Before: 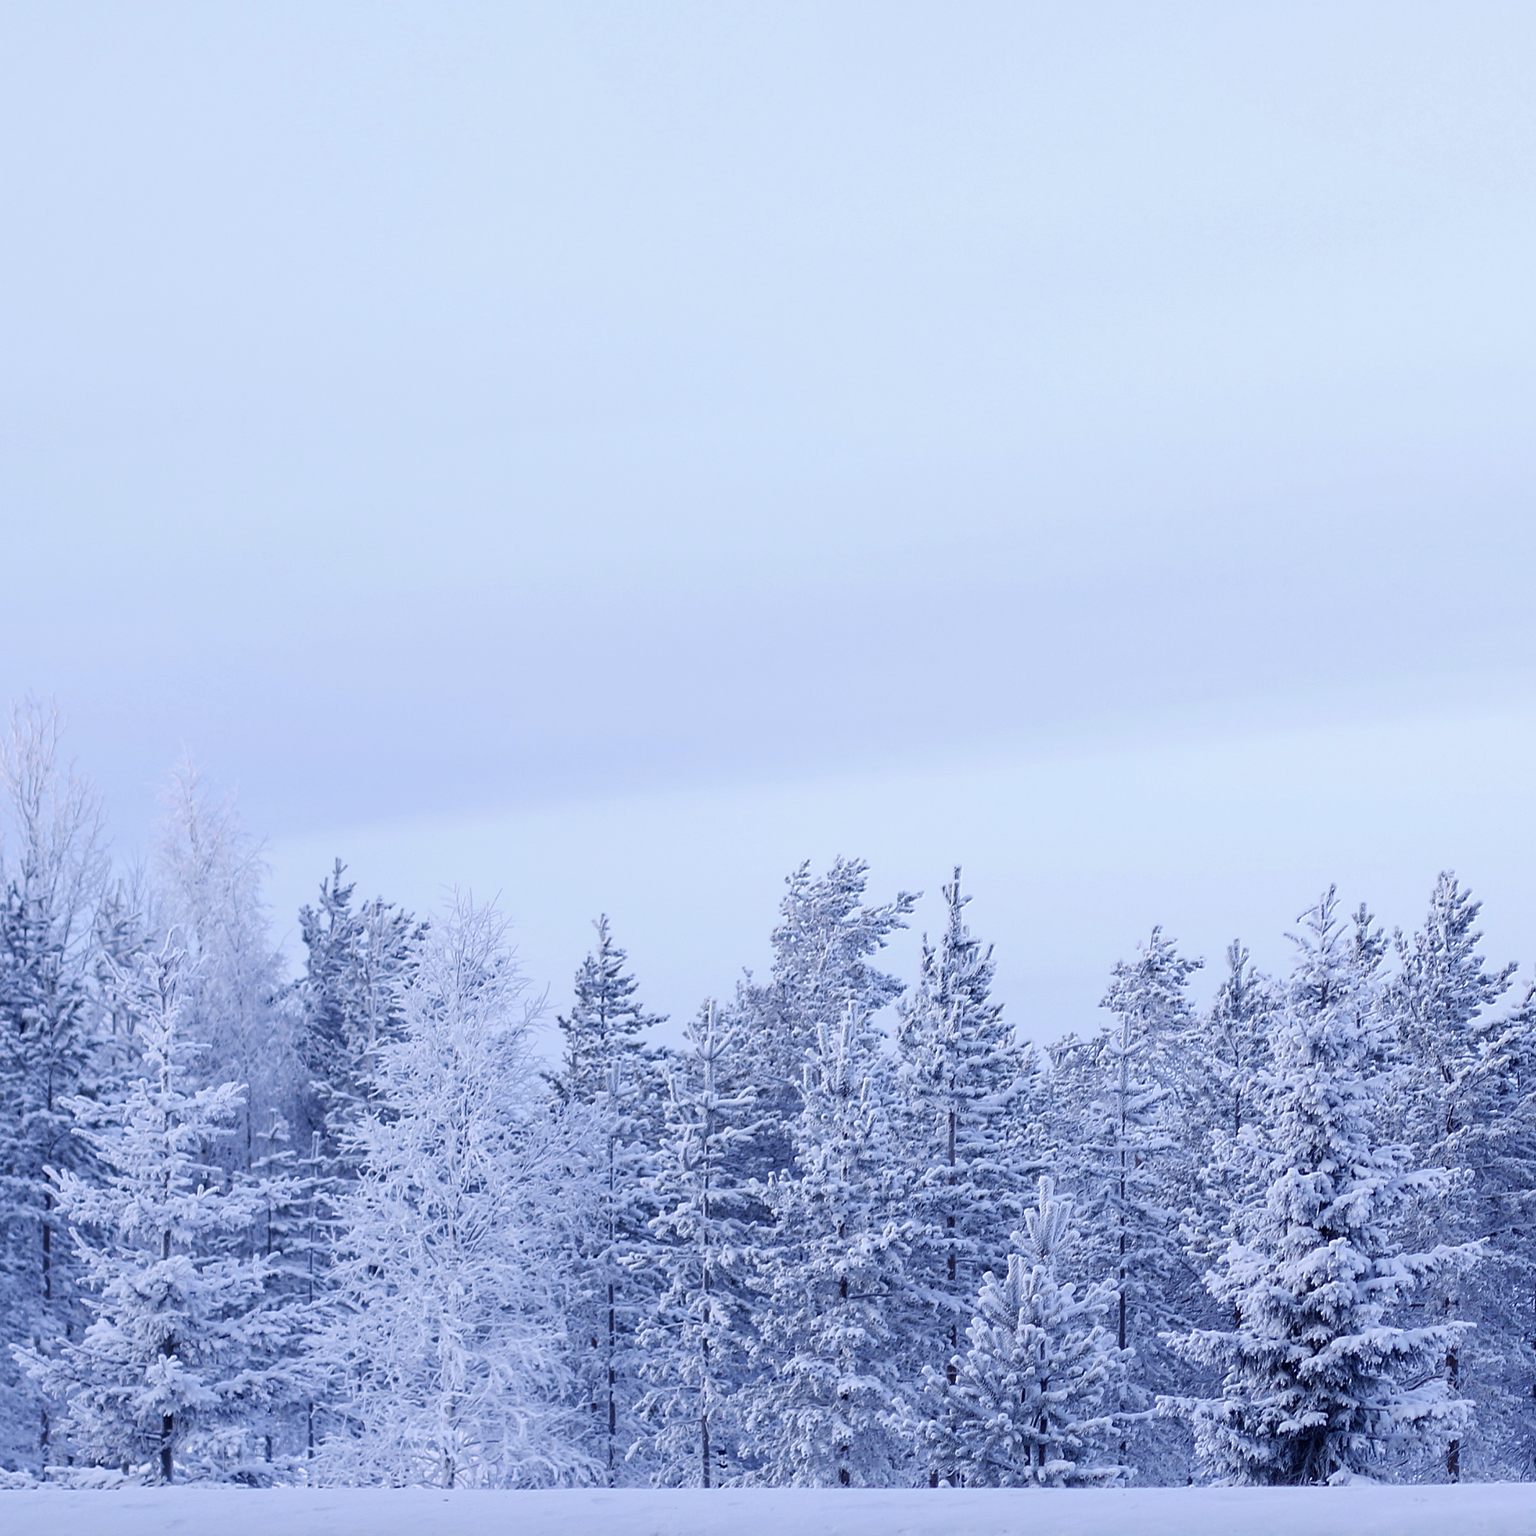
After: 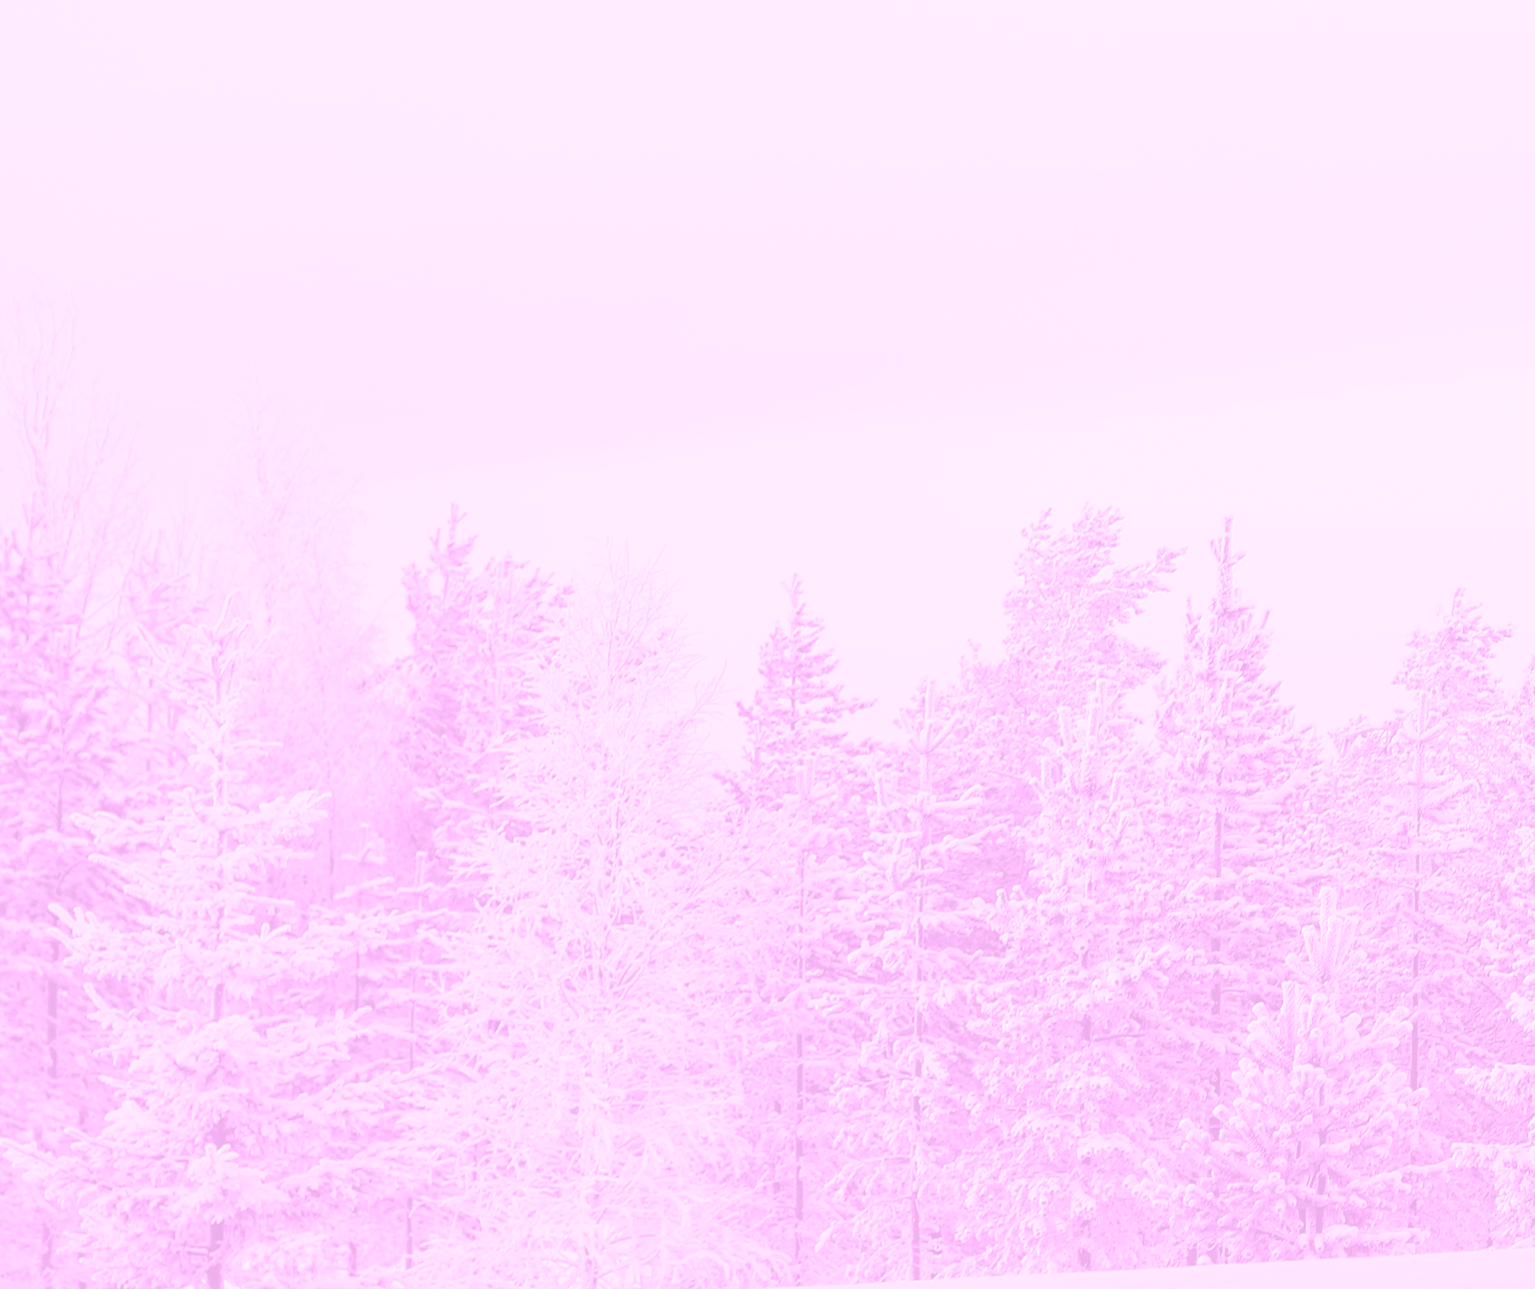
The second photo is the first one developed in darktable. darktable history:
rotate and perspective: rotation 0.679°, lens shift (horizontal) 0.136, crop left 0.009, crop right 0.991, crop top 0.078, crop bottom 0.95
colorize: hue 331.2°, saturation 69%, source mix 30.28%, lightness 69.02%, version 1
exposure: black level correction -0.071, exposure 0.5 EV, compensate highlight preservation false
white balance: red 0.954, blue 1.079
crop: top 26.531%, right 17.959%
color balance rgb: linear chroma grading › global chroma 10%, global vibrance 10%, contrast 15%, saturation formula JzAzBz (2021)
